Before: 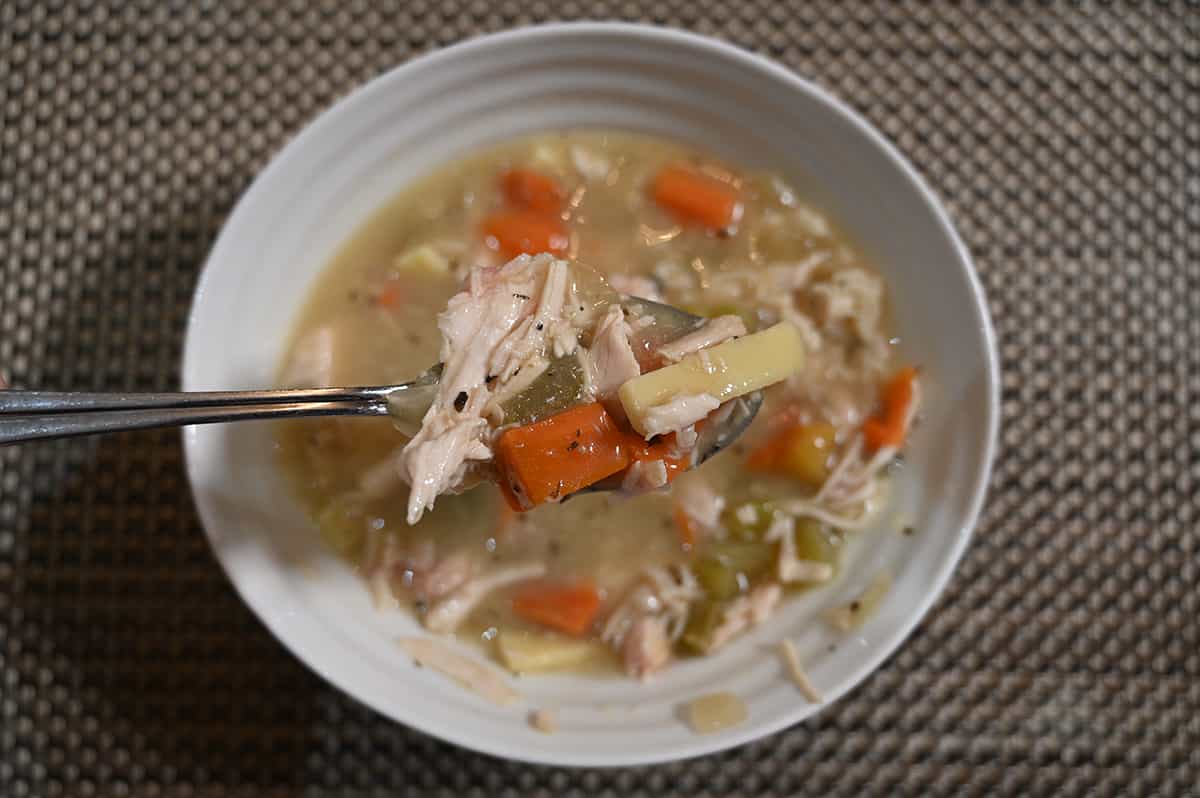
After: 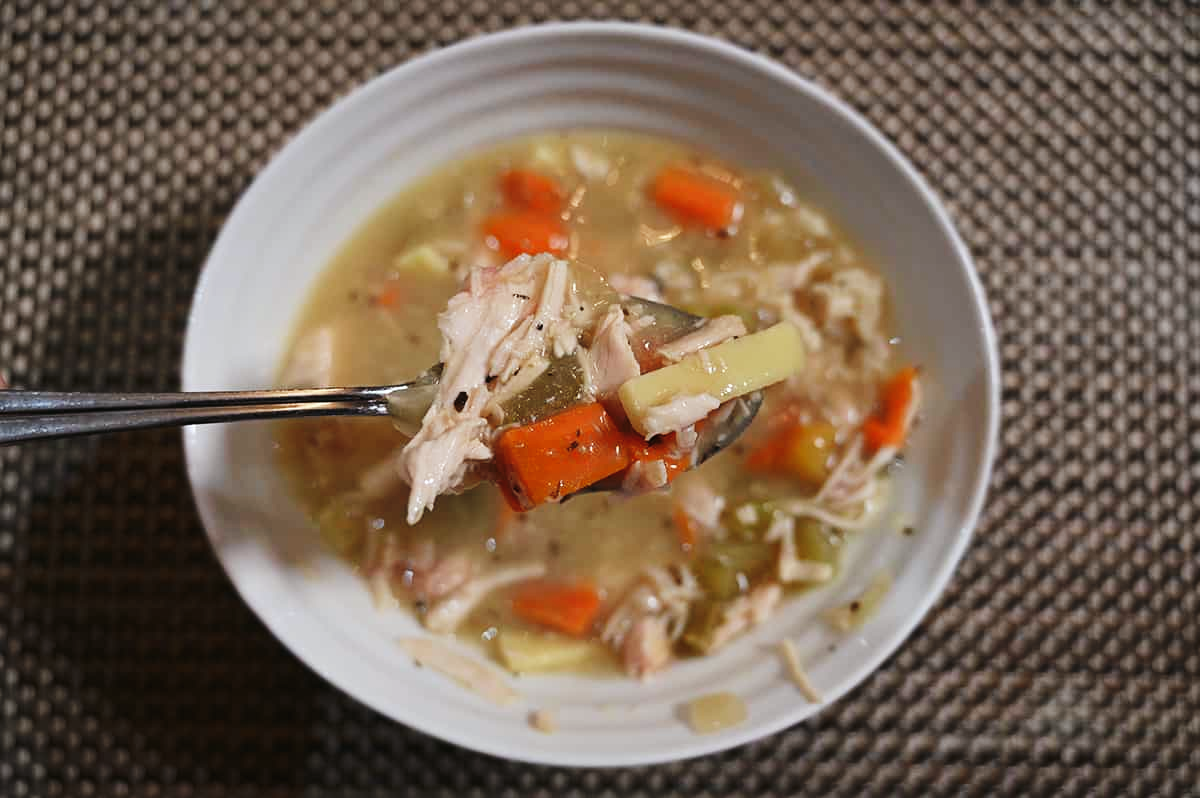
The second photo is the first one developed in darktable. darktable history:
tone curve: curves: ch0 [(0, 0) (0.003, 0.018) (0.011, 0.019) (0.025, 0.024) (0.044, 0.037) (0.069, 0.053) (0.1, 0.075) (0.136, 0.105) (0.177, 0.136) (0.224, 0.179) (0.277, 0.244) (0.335, 0.319) (0.399, 0.4) (0.468, 0.495) (0.543, 0.58) (0.623, 0.671) (0.709, 0.757) (0.801, 0.838) (0.898, 0.913) (1, 1)], preserve colors none
color look up table: target L [92.89, 91.87, 89.09, 91.63, 86.48, 82.8, 69.96, 66.36, 61.99, 59, 43.97, 10.26, 200.96, 85.84, 68.74, 67.23, 59, 55.22, 56.6, 52.23, 51.53, 43.71, 43.38, 36.94, 30.4, 35.43, 19.33, 94.14, 79.58, 63, 60.22, 61.96, 56.3, 54.72, 50.1, 44.27, 44.38, 49.41, 35.7, 36.58, 16.81, 15.29, 16.95, 0.993, 87.28, 77.6, 69.94, 60.02, 39.32], target a [-26.65, -15.4, -37.36, -14.53, -66.91, -82.77, -65.77, -52.51, -46.54, -22.01, -35.57, -11.81, 0, 11.92, 43.6, 37.8, 8.256, 73.16, 57.52, 72.28, 72.14, 1.05, 54.3, 35.23, 5.788, 45.94, 18.5, 1.32, 37.19, 27.37, 81.93, 62.71, 80.78, -1.206, 27.53, 19.98, 6.491, 68.16, 37.52, 54.44, 30.02, 17.95, 36.62, 0.01, -28.9, -44.61, -21.48, -11.8, -19.89], target b [89.73, 66.76, 46.09, 22.45, 4.768, 75.44, 60.5, 40.39, 17, 22.11, 35.55, 14.2, -0.001, 26.07, 19.15, 63.03, 32.58, -0.322, 52.08, 45.1, 24.61, 38.15, 37.37, 38.52, 12.57, 10.27, 24.31, -12.46, -35.74, -37.96, -57.91, -20.1, -38.14, -66.91, -0.074, -82.3, -20.15, -11.2, -22.1, -53.4, -8.367, -35.06, -54.39, -5.137, -11.49, -26.16, -44.13, -5.813, -6.474], num patches 49
